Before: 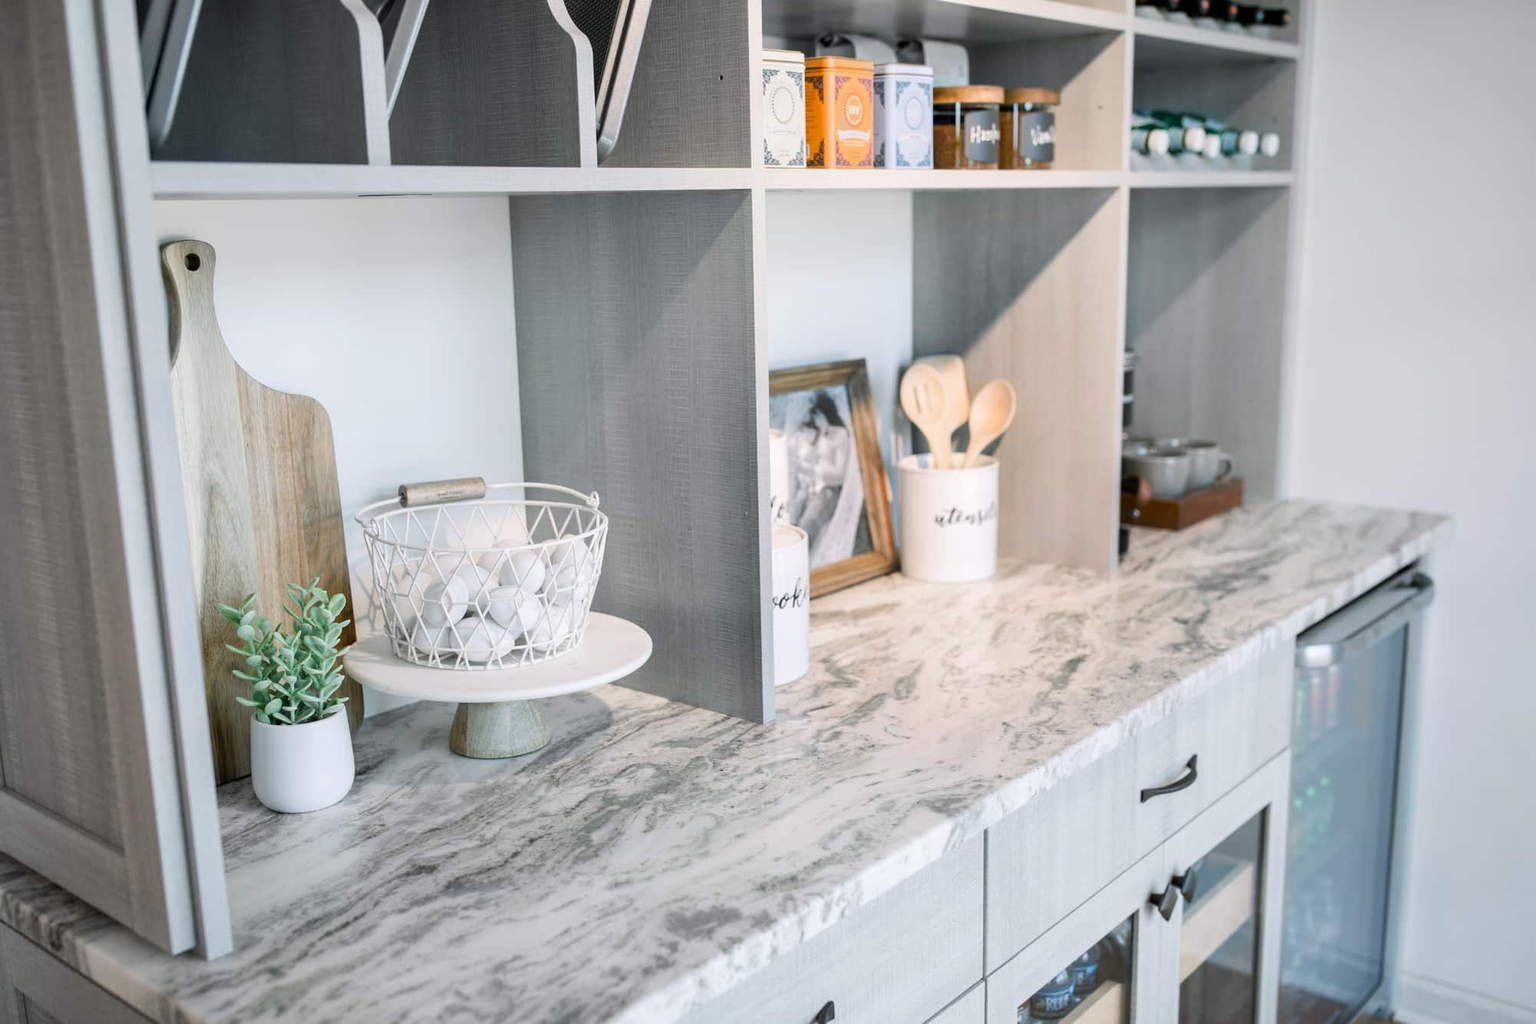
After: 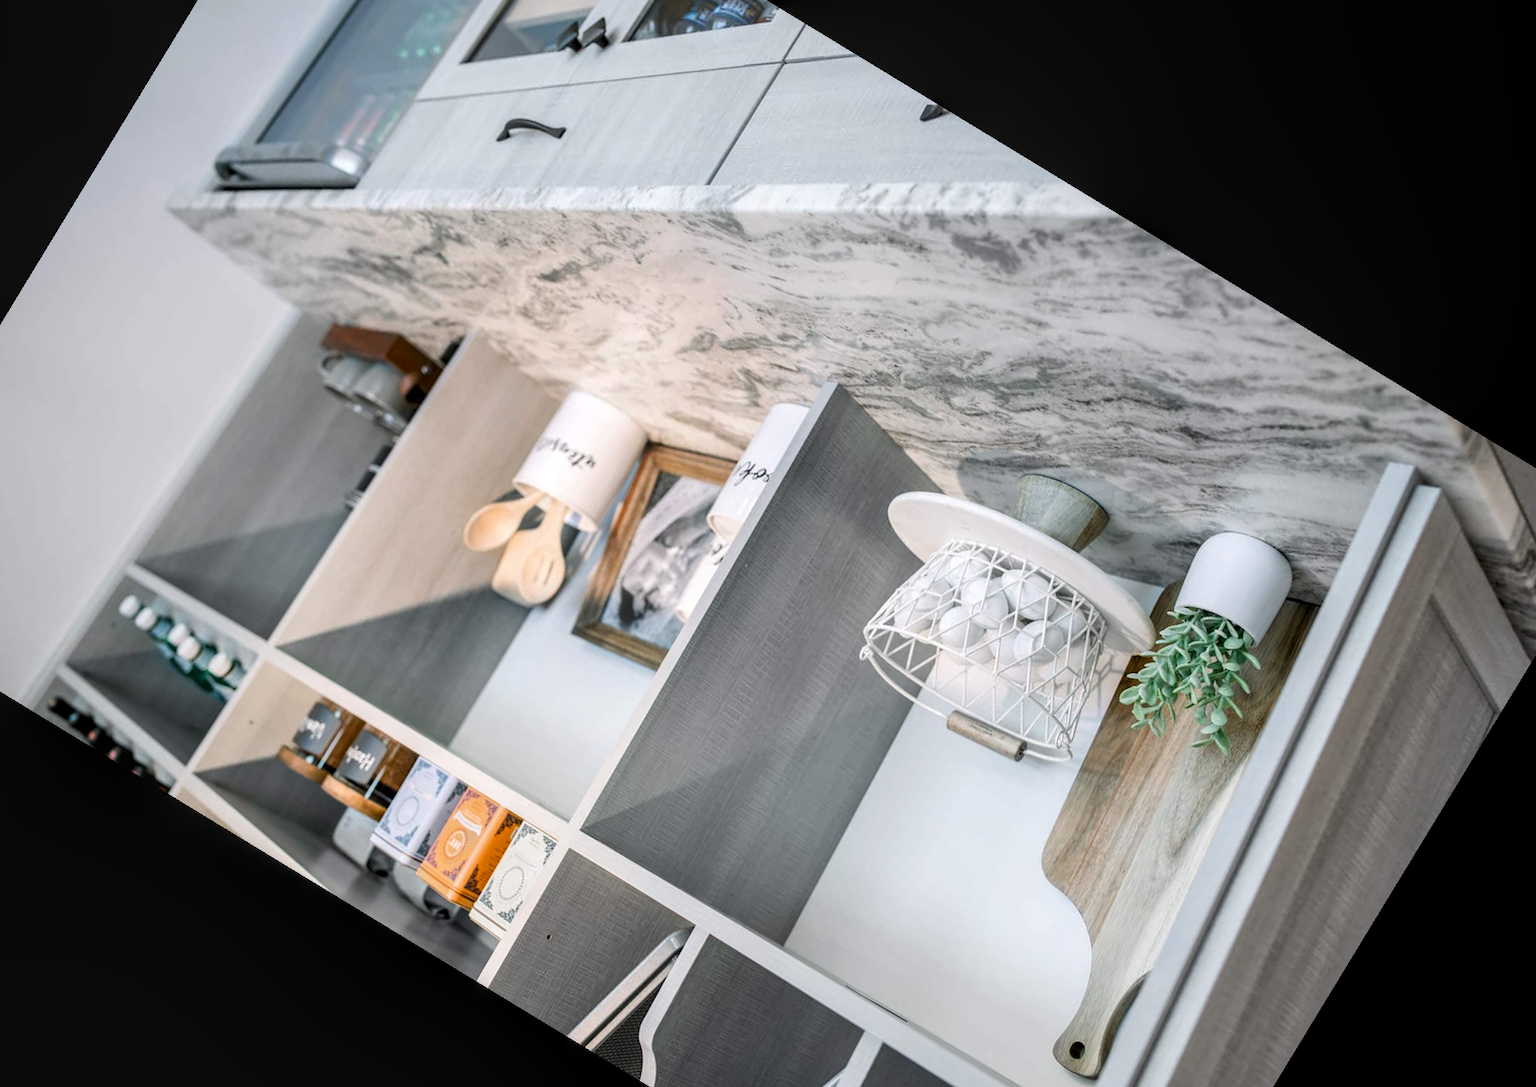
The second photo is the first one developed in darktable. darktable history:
crop and rotate: angle 148.68°, left 9.111%, top 15.603%, right 4.588%, bottom 17.041%
local contrast: detail 130%
